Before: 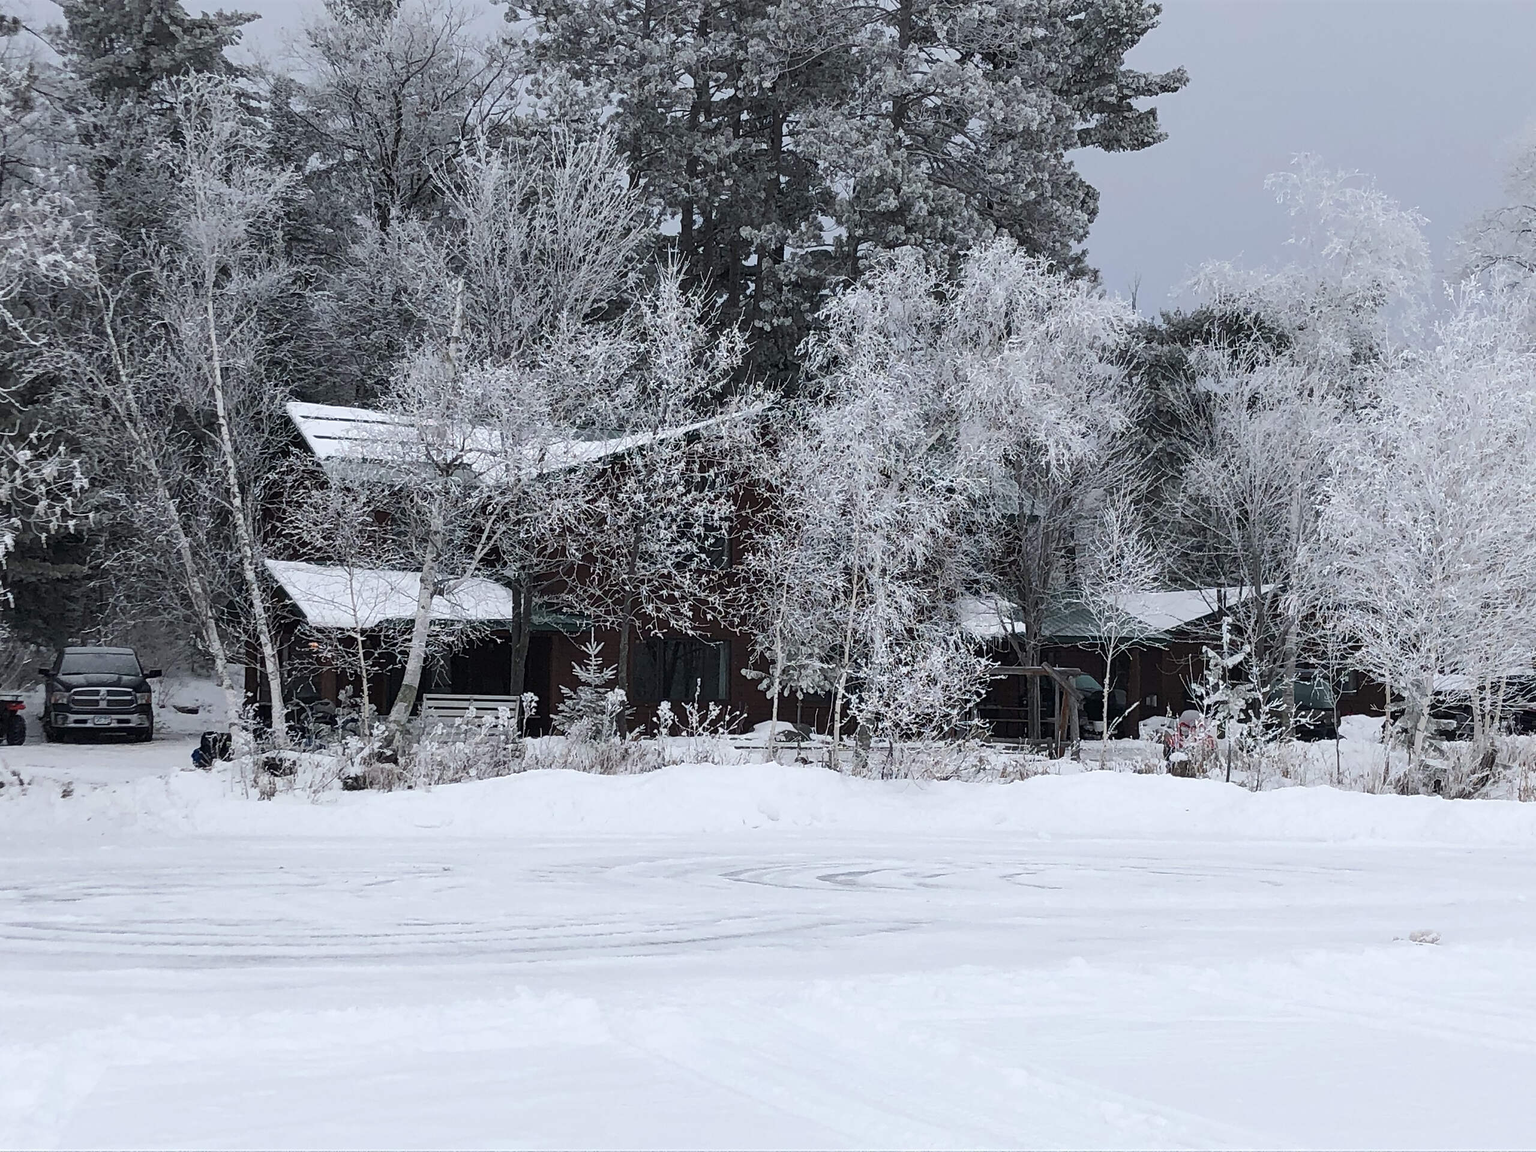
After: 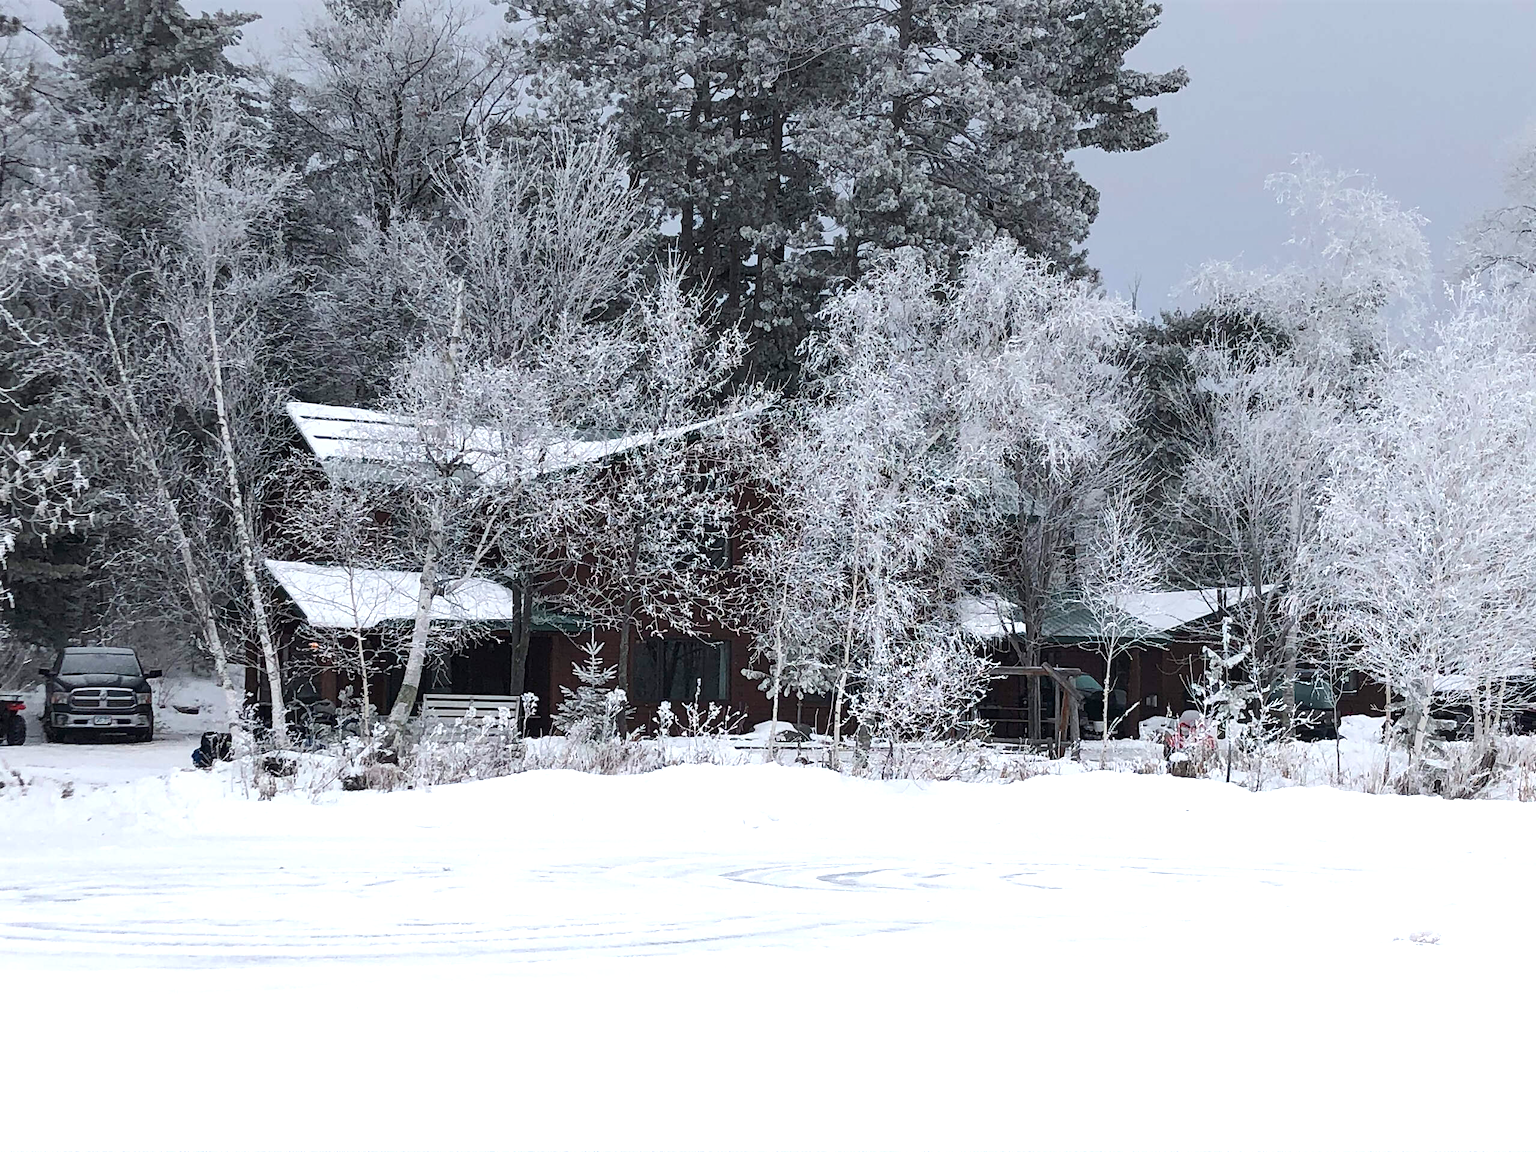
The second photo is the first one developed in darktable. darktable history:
white balance: emerald 1
graduated density: rotation -0.352°, offset 57.64
exposure: exposure 0.74 EV, compensate highlight preservation false
